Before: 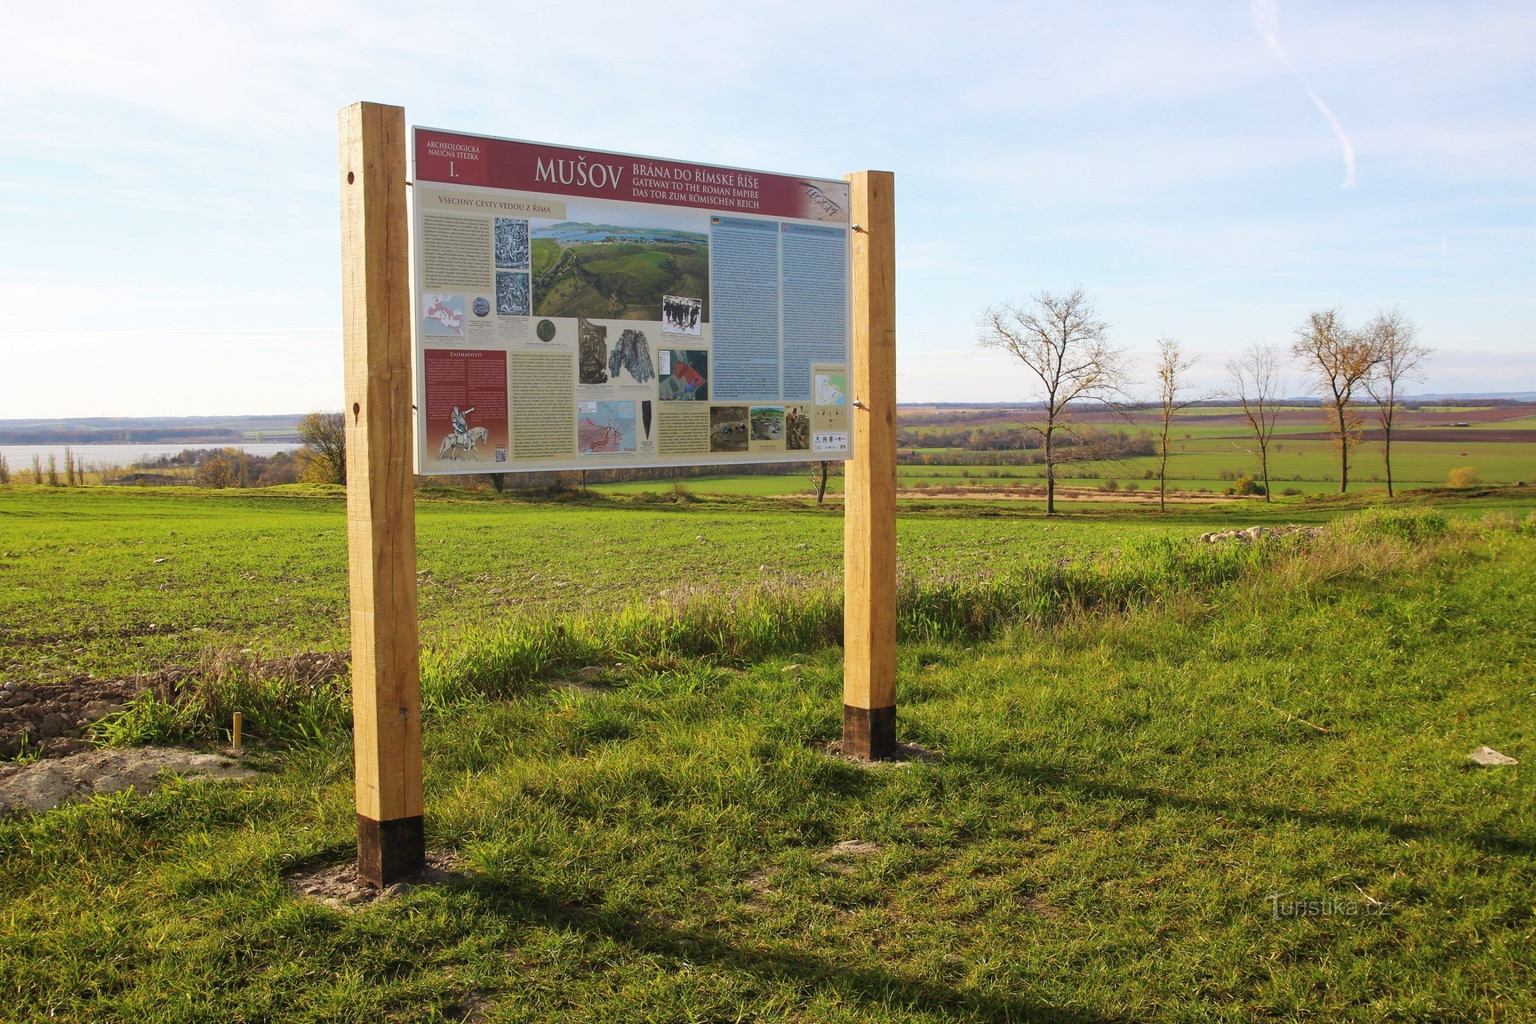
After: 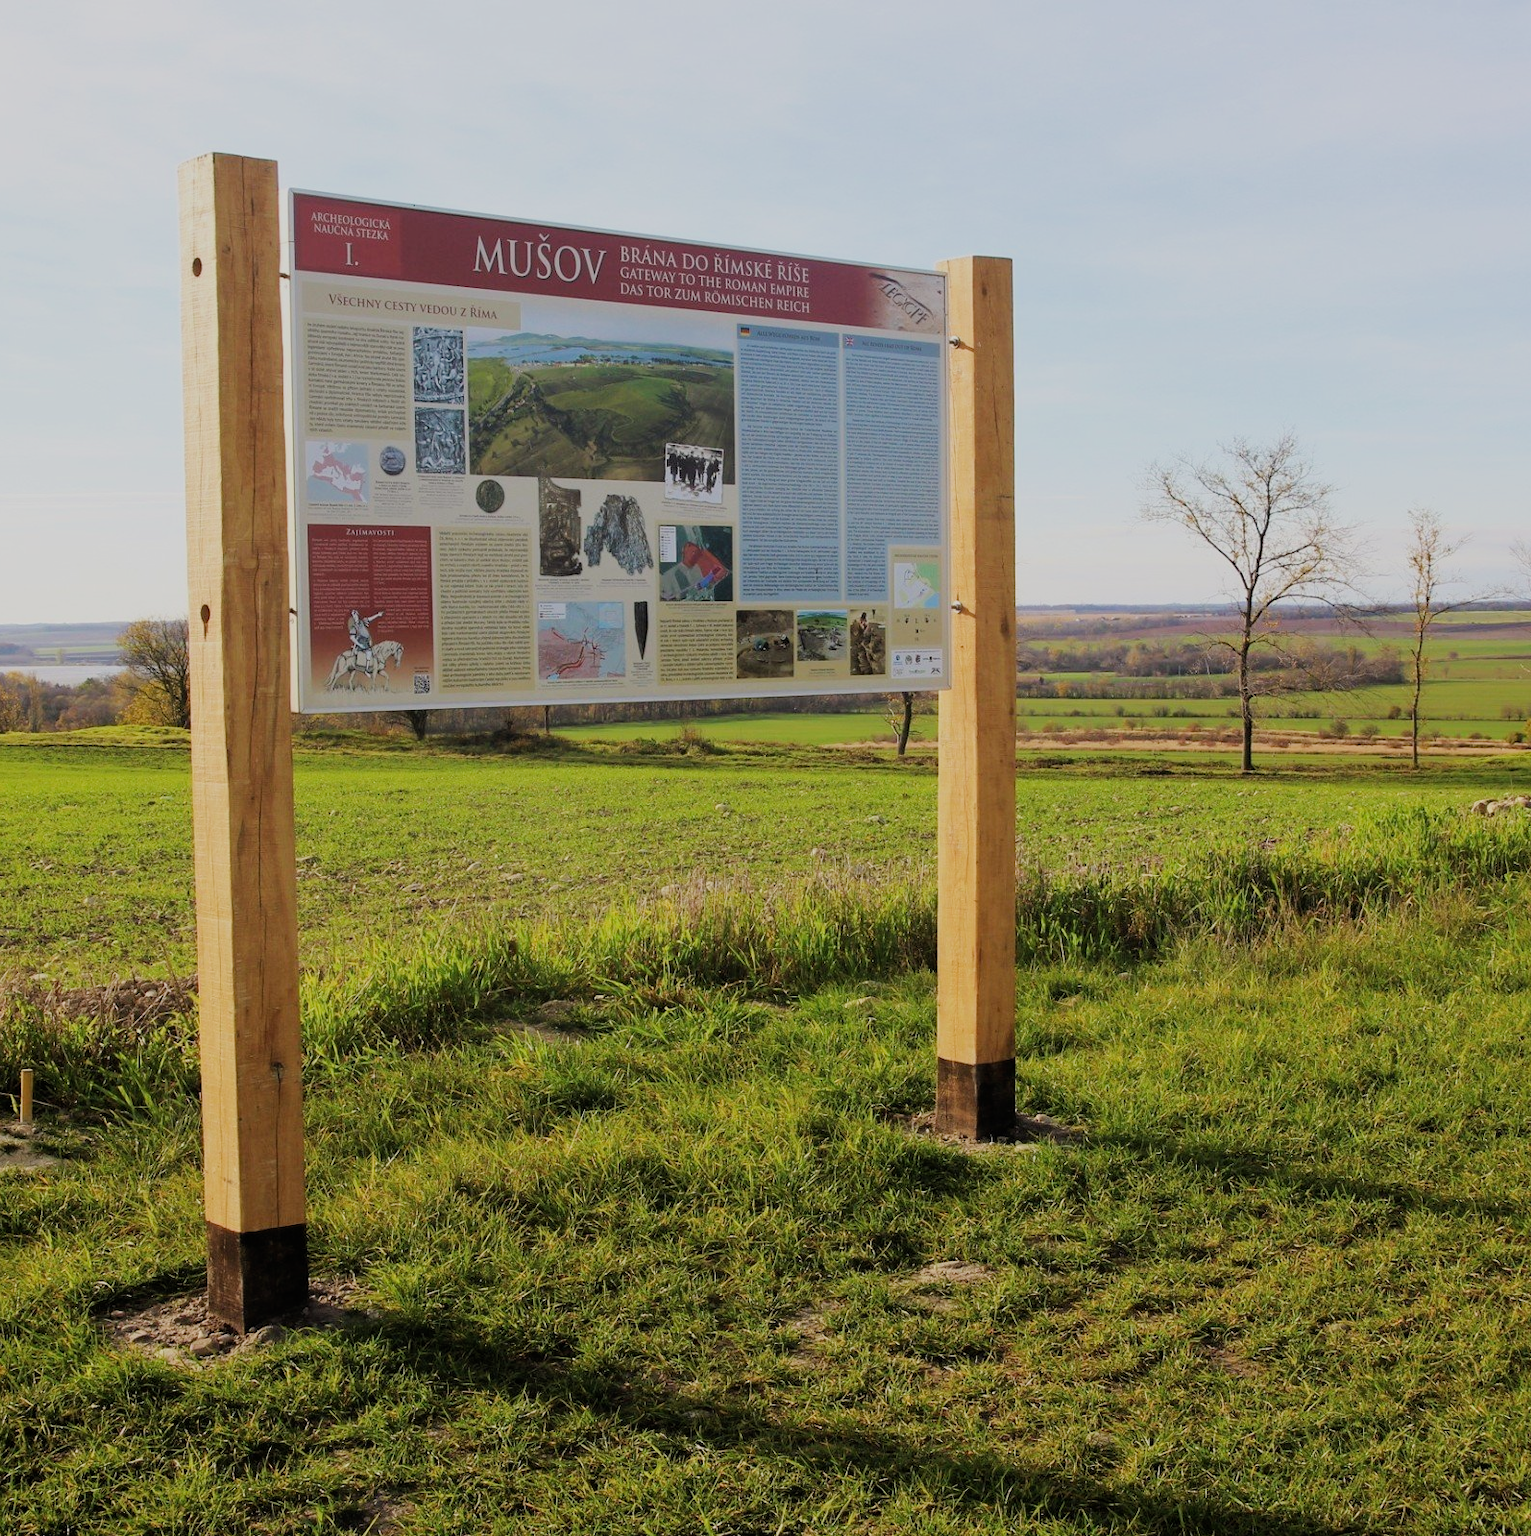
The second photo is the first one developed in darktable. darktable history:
crop and rotate: left 14.298%, right 19.252%
filmic rgb: black relative exposure -7.49 EV, white relative exposure 4.82 EV, hardness 3.4, iterations of high-quality reconstruction 0
